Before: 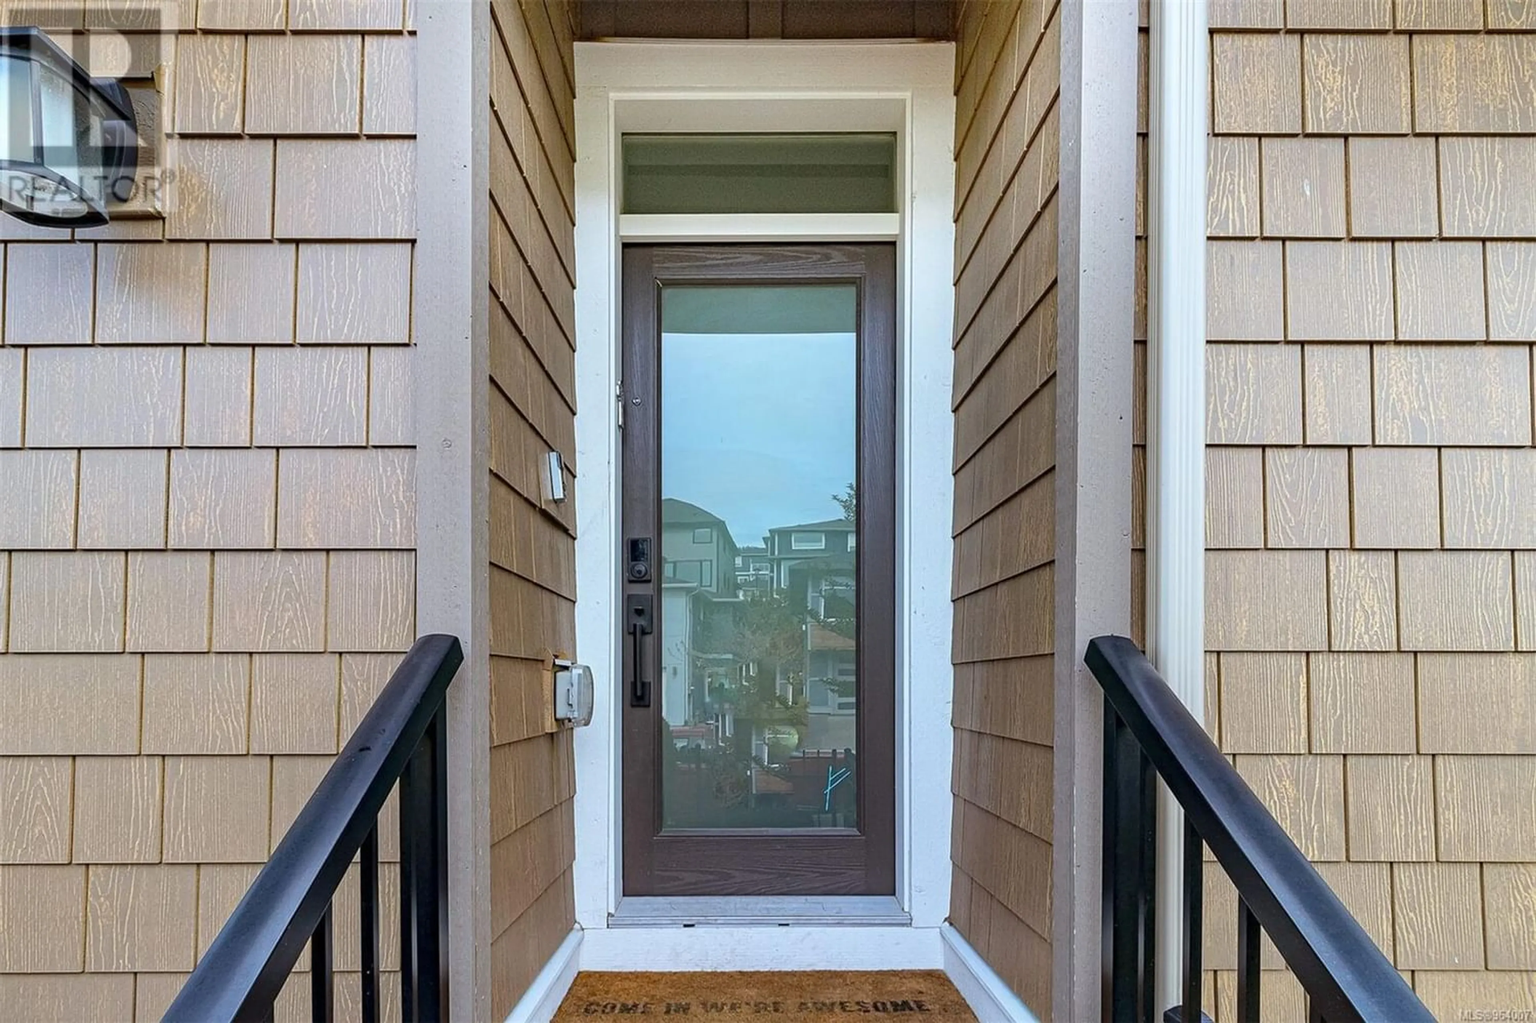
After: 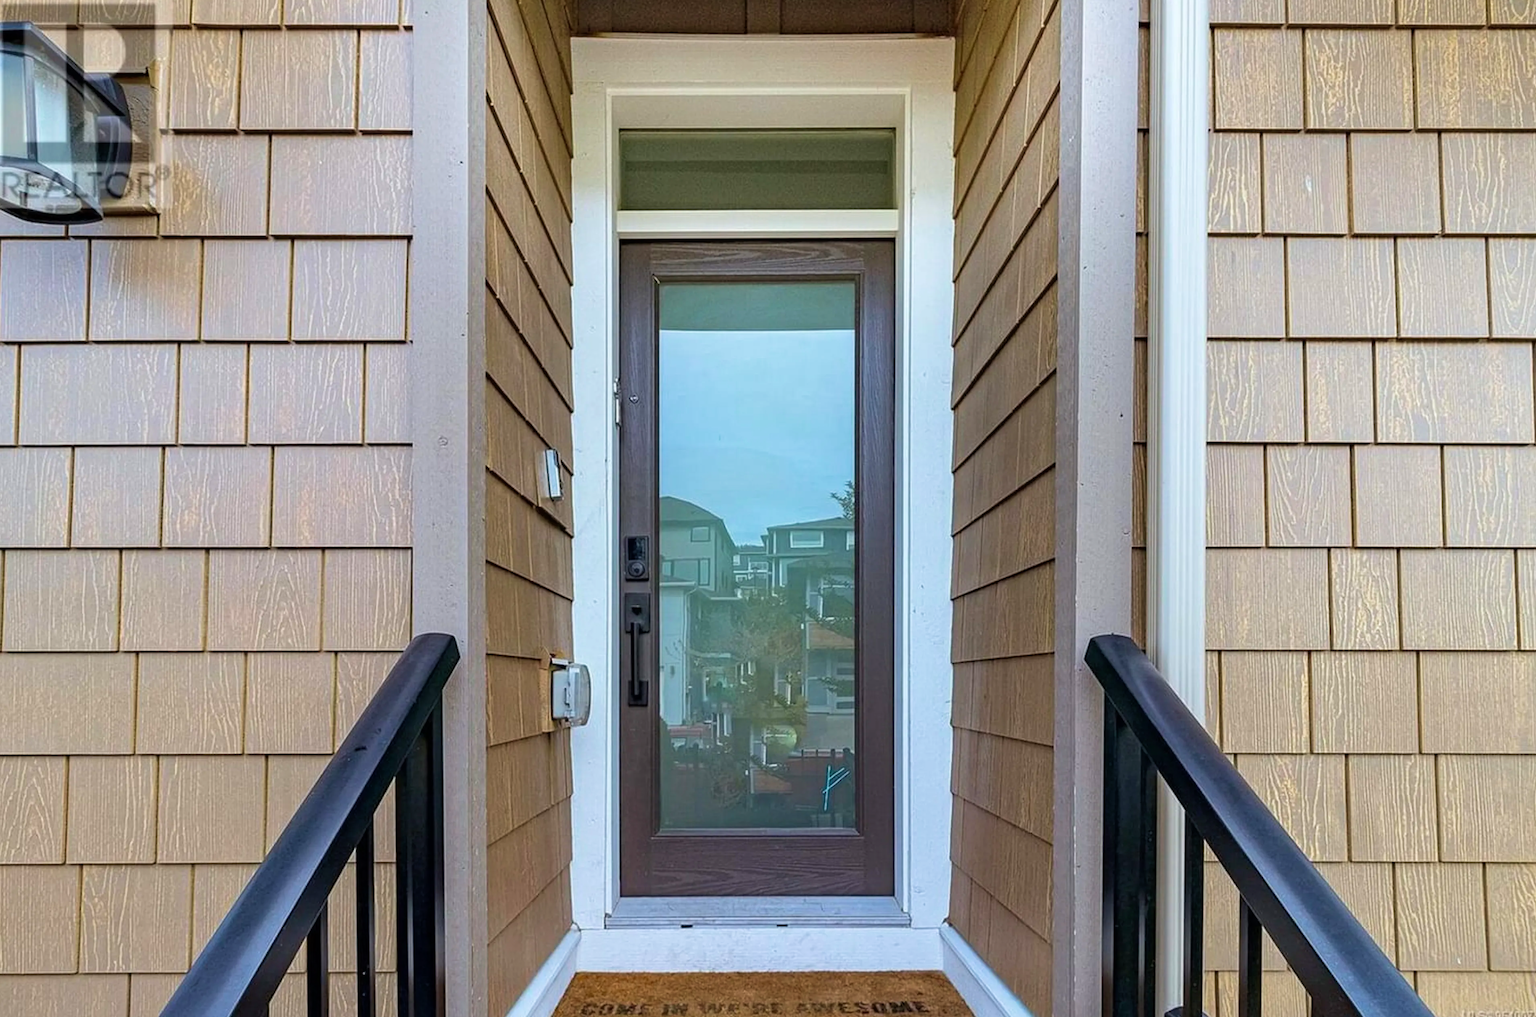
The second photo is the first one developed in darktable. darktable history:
velvia: on, module defaults
crop: left 0.463%, top 0.534%, right 0.153%, bottom 0.534%
tone equalizer: -8 EV -0.578 EV, edges refinement/feathering 500, mask exposure compensation -1.57 EV, preserve details no
